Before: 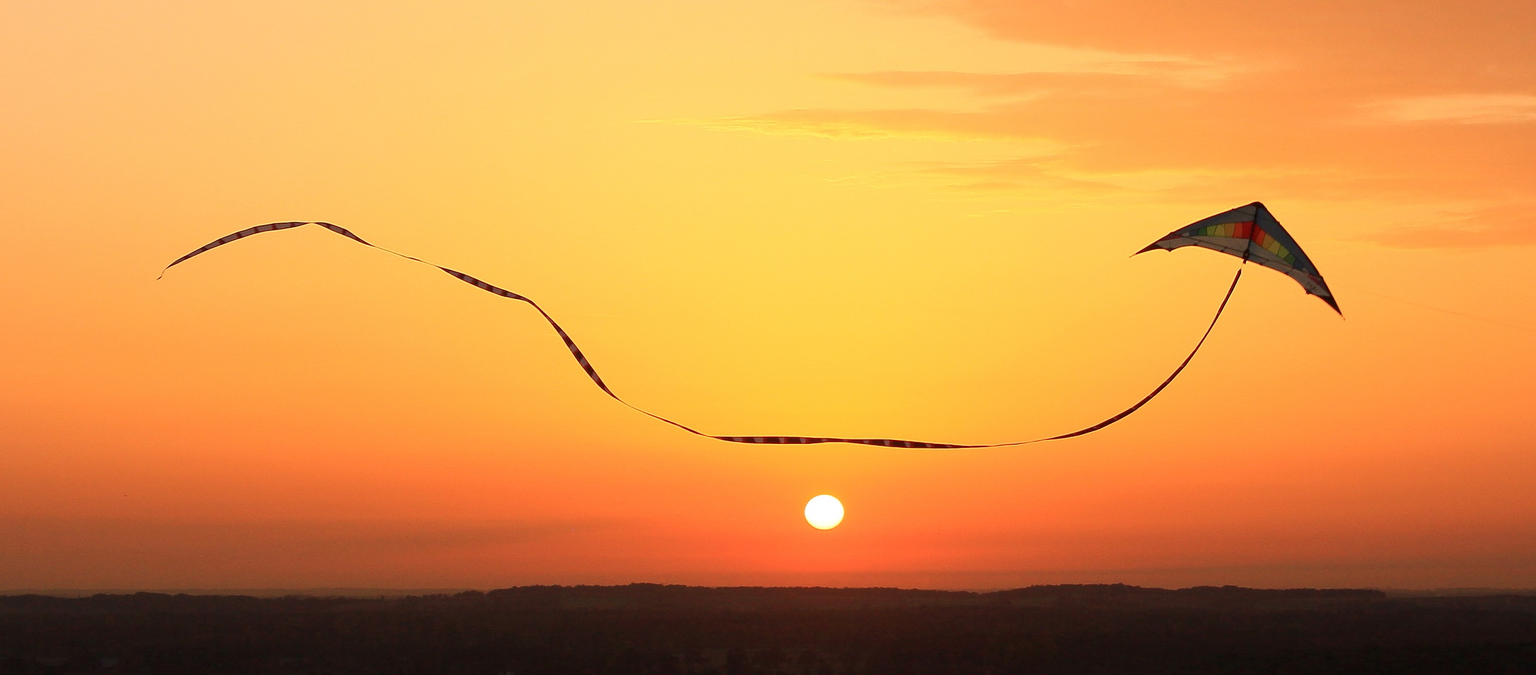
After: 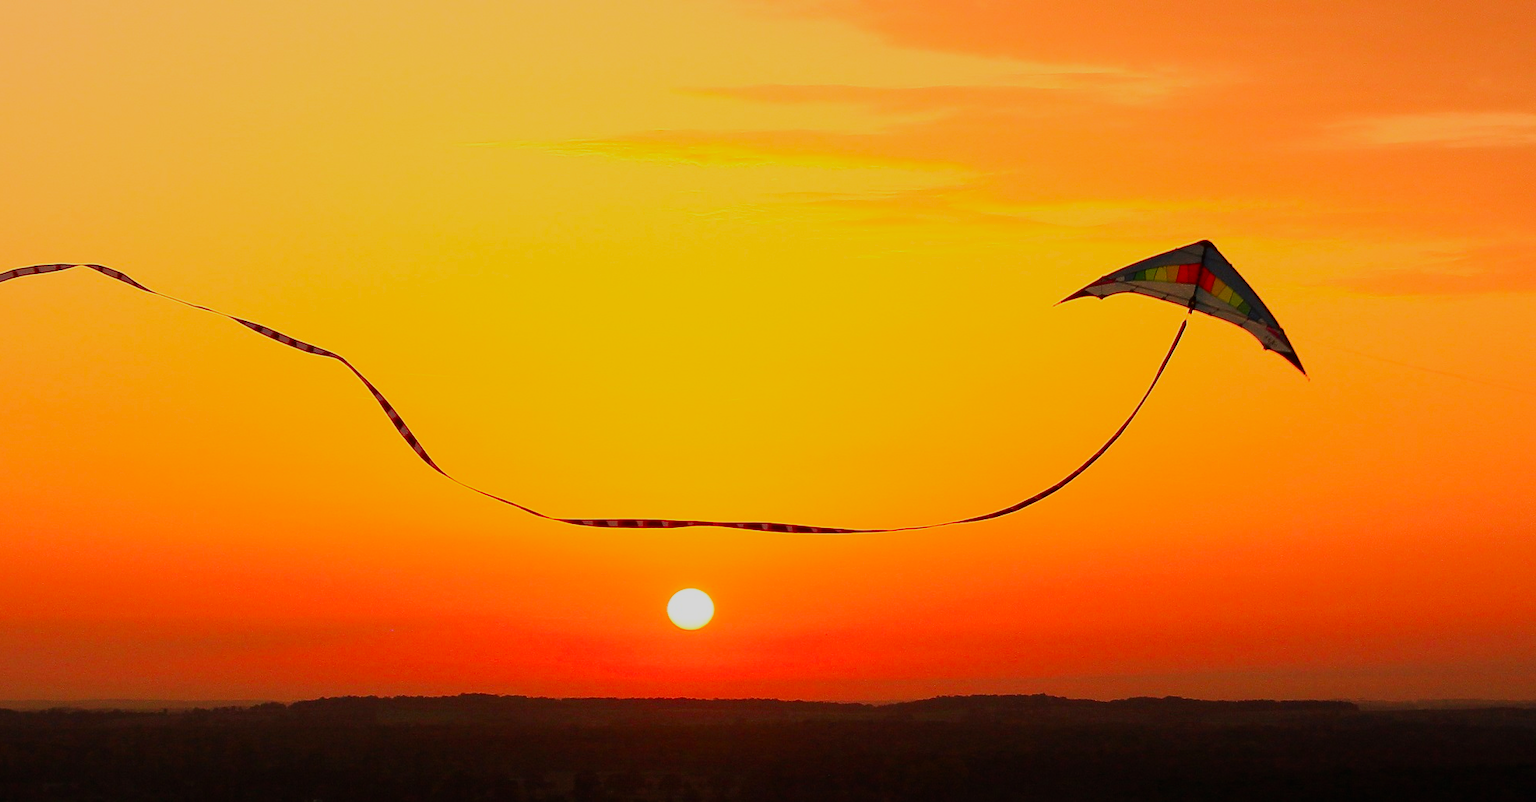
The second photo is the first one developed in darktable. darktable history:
crop: left 15.87%
filmic rgb: black relative exposure -7.65 EV, white relative exposure 4.56 EV, threshold 5.96 EV, hardness 3.61, contrast 1.055, contrast in shadows safe, enable highlight reconstruction true
contrast brightness saturation: saturation 0.486
